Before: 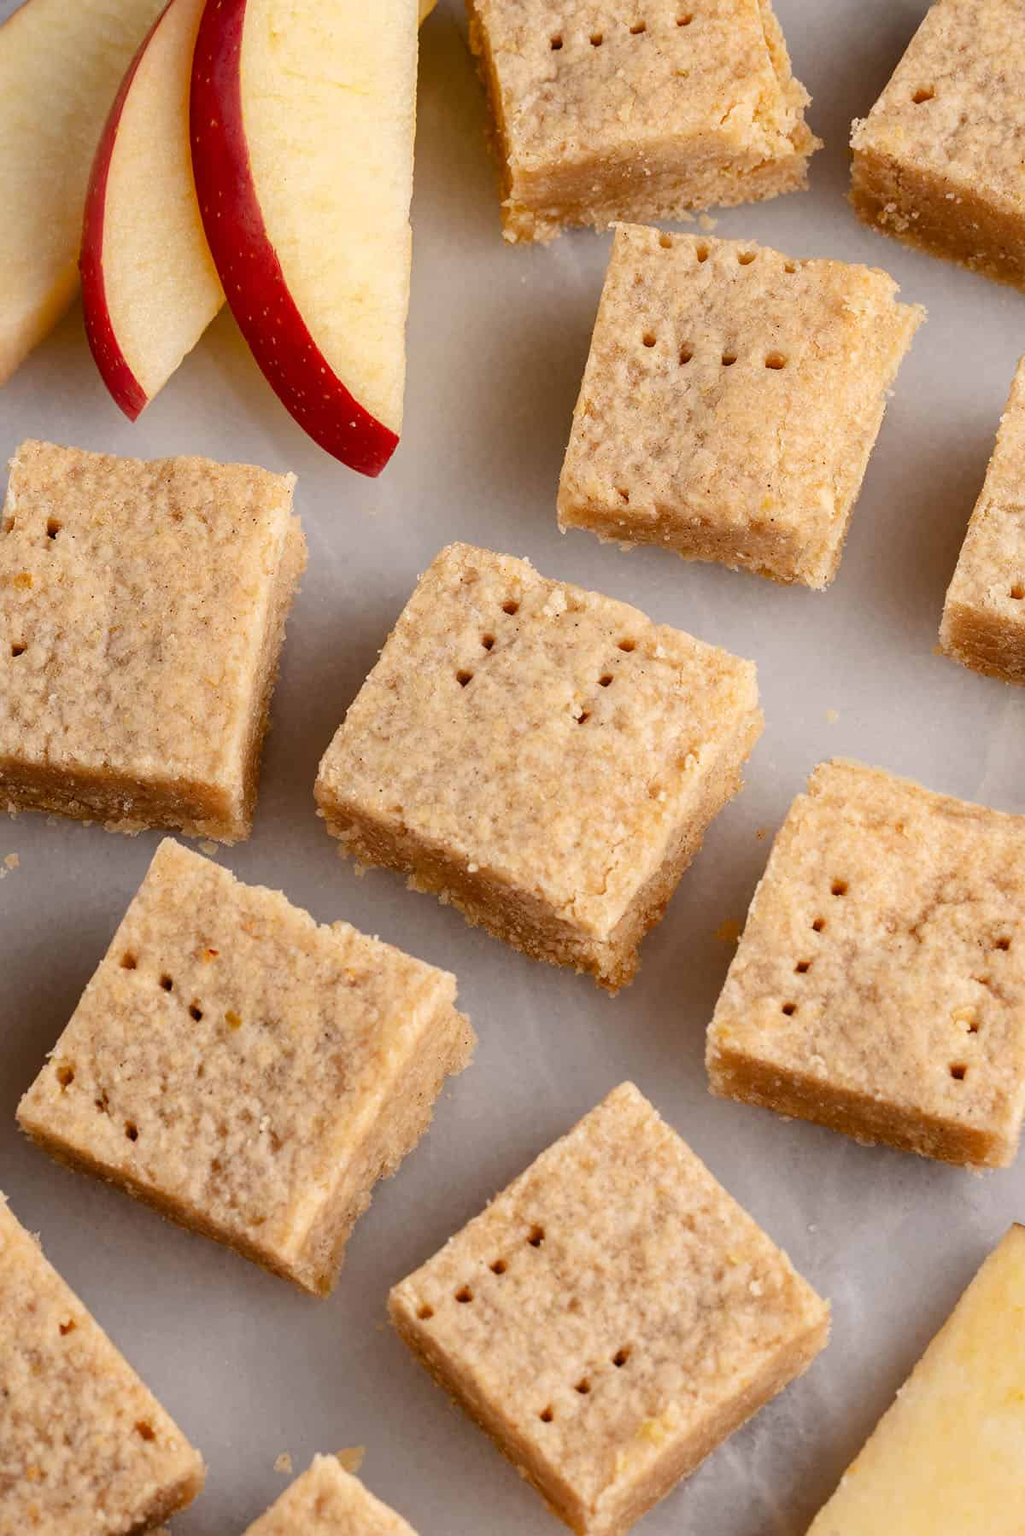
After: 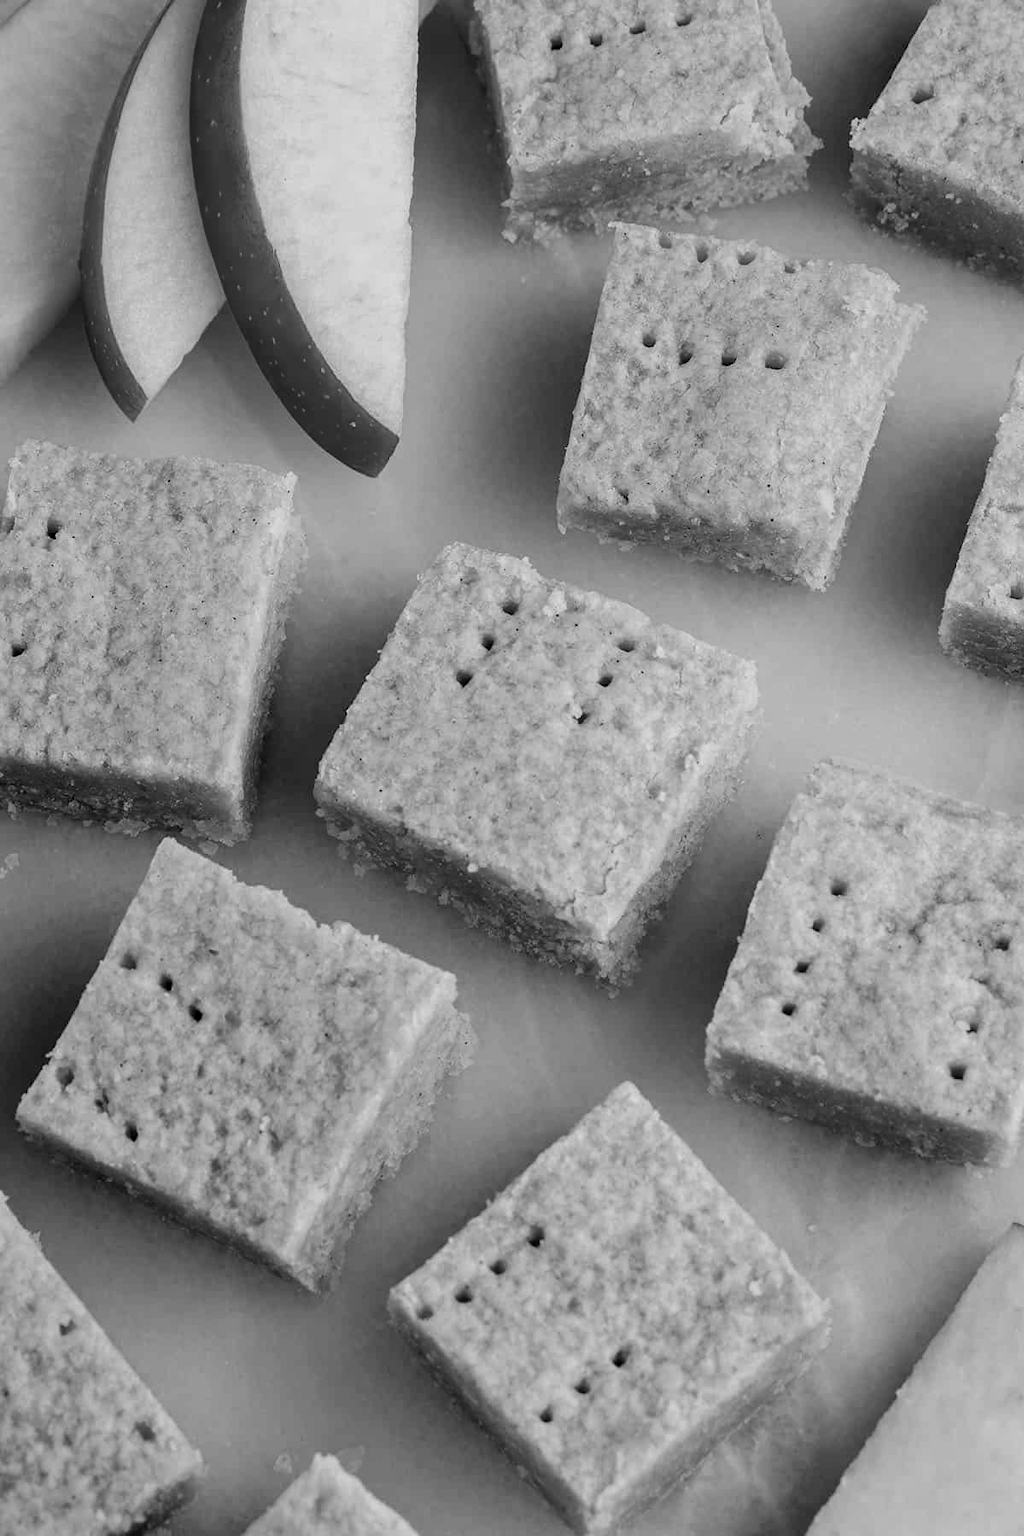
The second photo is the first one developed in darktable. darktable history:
color calibration: output gray [0.21, 0.42, 0.37, 0], gray › normalize channels true, illuminant same as pipeline (D50), adaptation XYZ, x 0.346, y 0.359, gamut compression 0
exposure: black level correction 0.016, exposure -0.009 EV, compensate highlight preservation false
